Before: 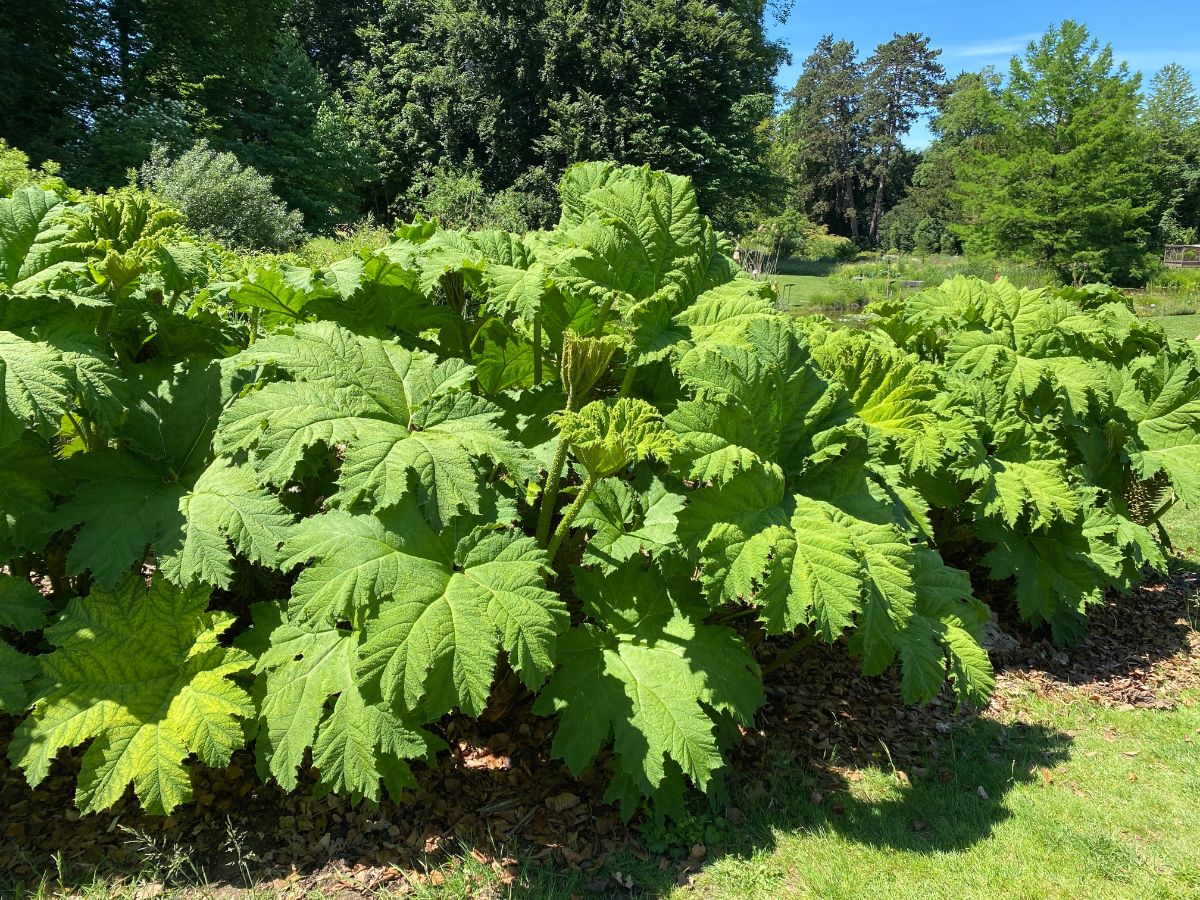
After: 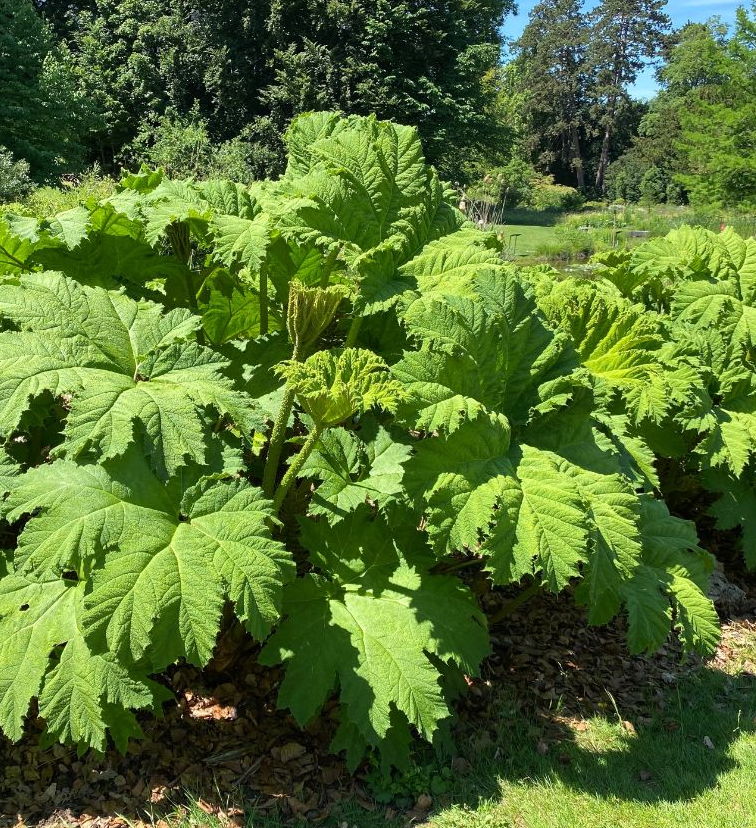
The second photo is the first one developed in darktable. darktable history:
crop and rotate: left 22.883%, top 5.639%, right 14.09%, bottom 2.312%
